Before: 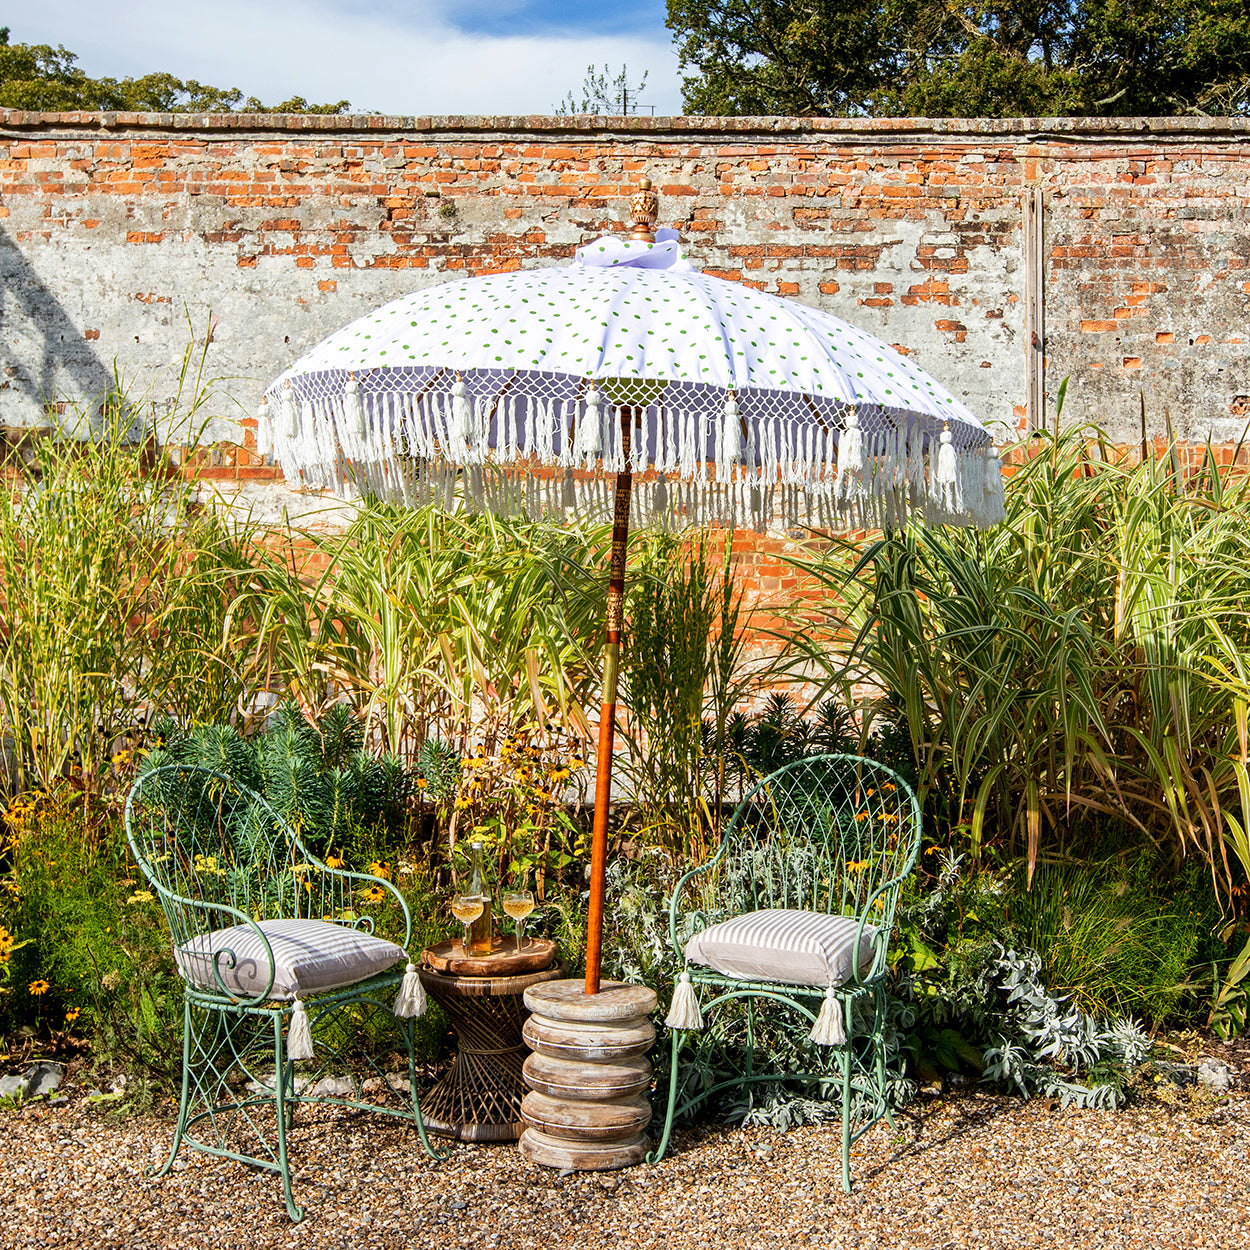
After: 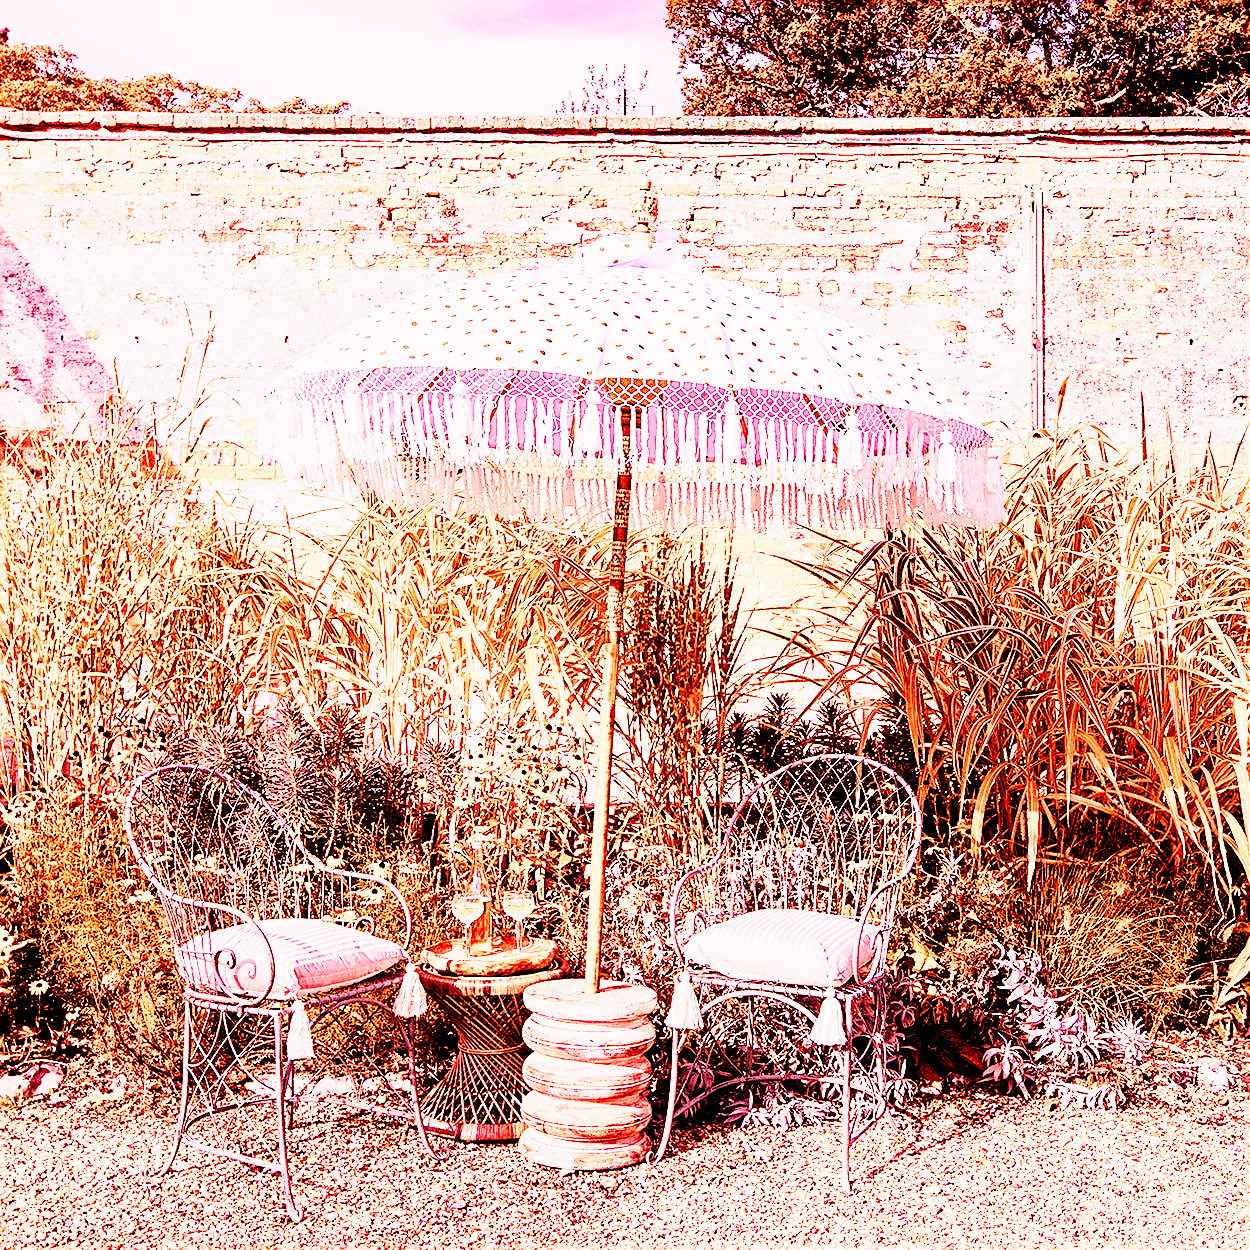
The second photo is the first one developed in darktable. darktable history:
exposure: black level correction 0.009, exposure 0.014 EV, compensate highlight preservation false
white balance: red 4.26, blue 1.802
sigmoid: contrast 1.8, skew -0.2, preserve hue 0%, red attenuation 0.1, red rotation 0.035, green attenuation 0.1, green rotation -0.017, blue attenuation 0.15, blue rotation -0.052, base primaries Rec2020
sharpen: on, module defaults
